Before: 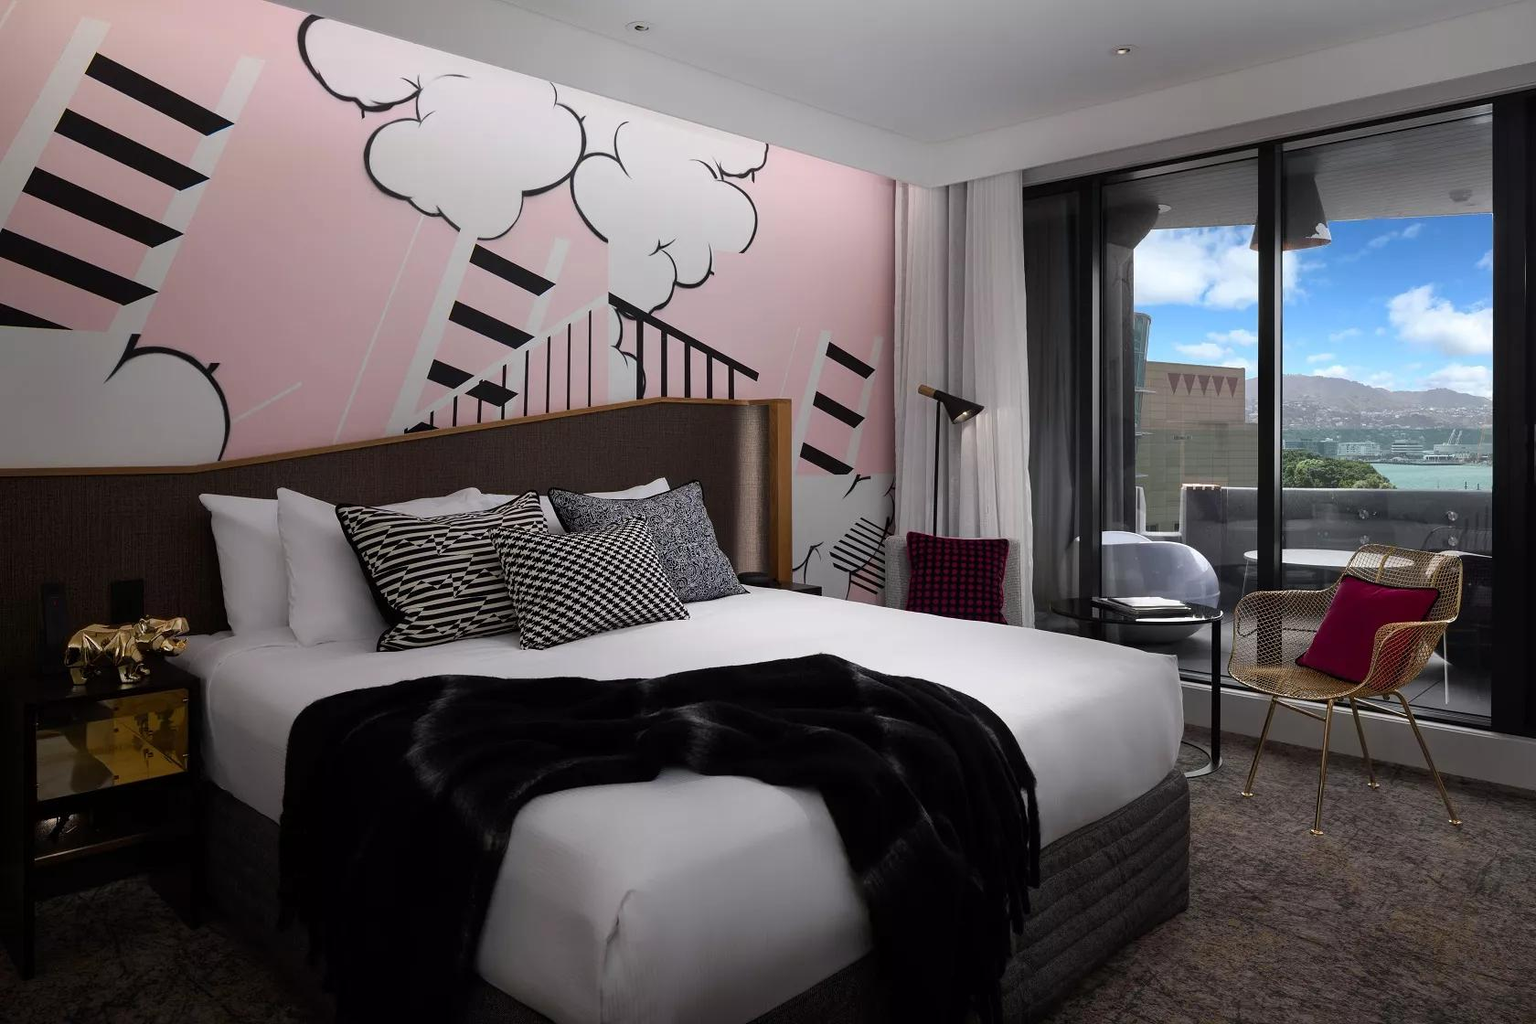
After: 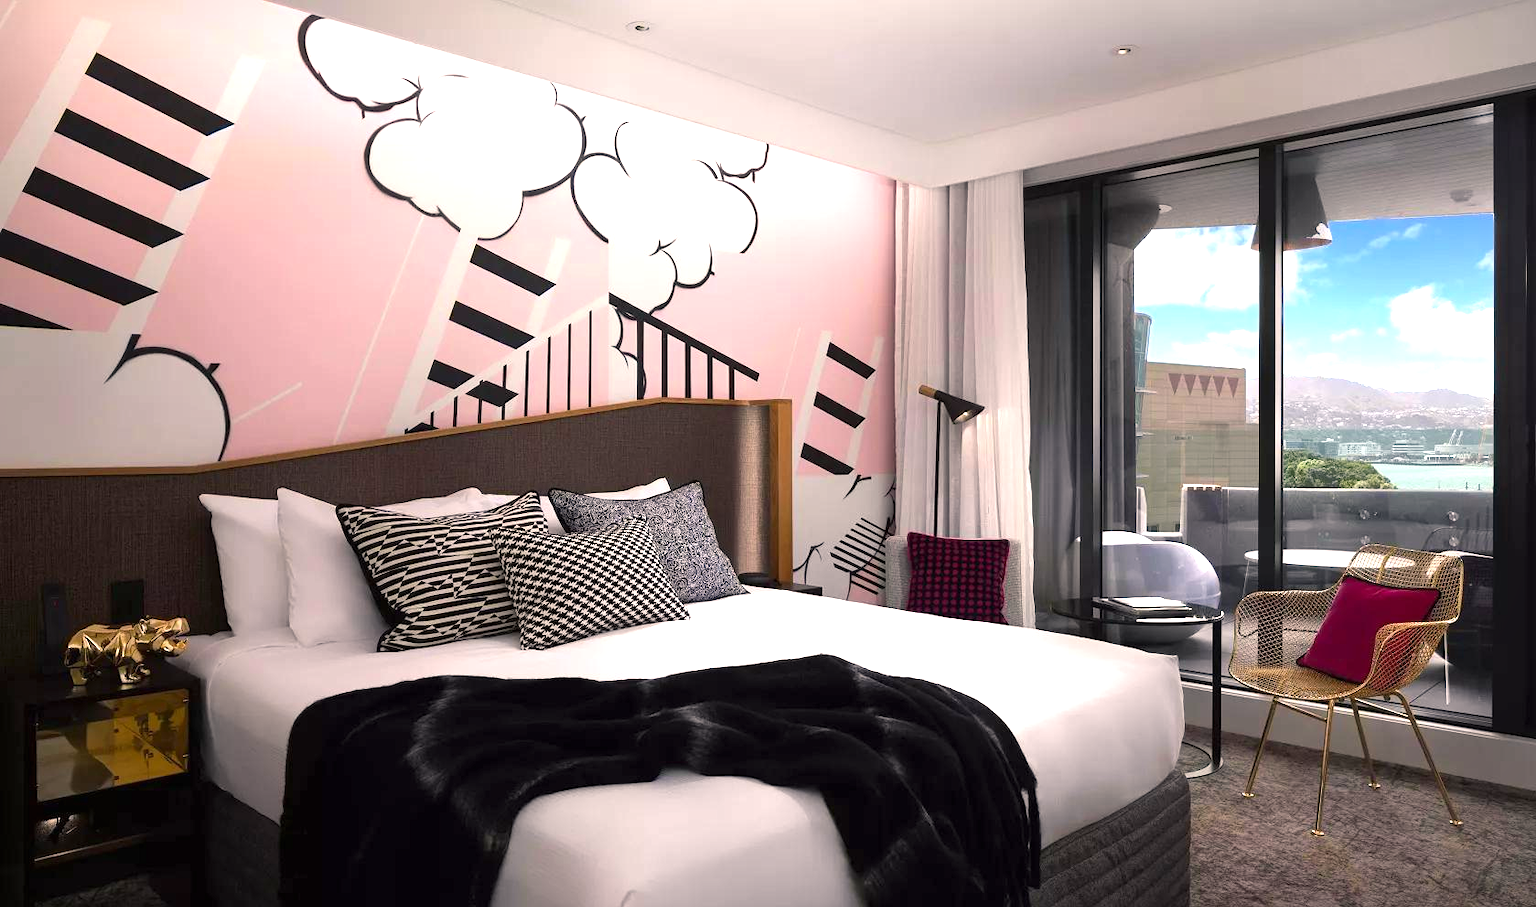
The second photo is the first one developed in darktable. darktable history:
color balance rgb: highlights gain › chroma 3.045%, highlights gain › hue 54.47°, perceptual saturation grading › global saturation 0.787%, global vibrance 20%
vignetting: fall-off start 99.45%, brightness -0.398, saturation -0.309, width/height ratio 1.304
crop and rotate: top 0%, bottom 11.398%
exposure: black level correction 0, exposure 1.107 EV, compensate exposure bias true, compensate highlight preservation false
